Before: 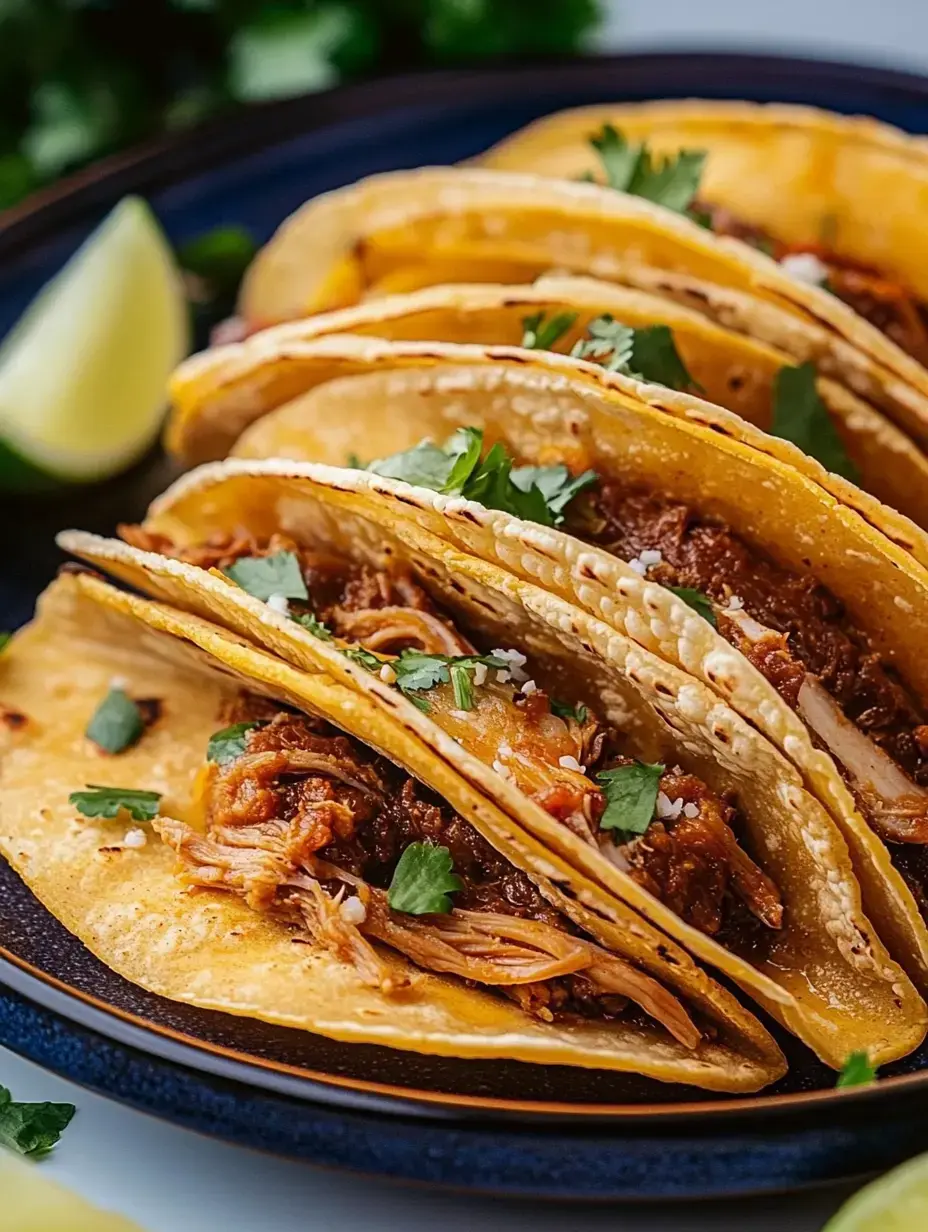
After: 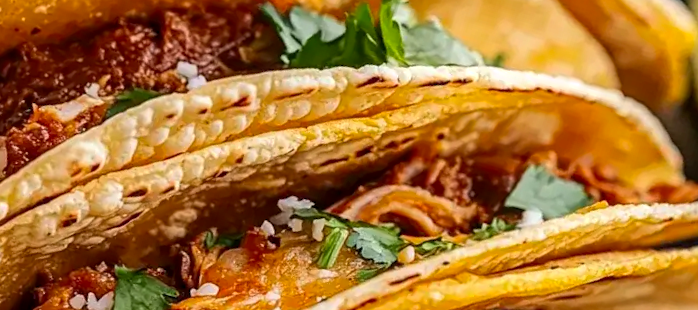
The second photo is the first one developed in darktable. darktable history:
crop and rotate: angle 16.12°, top 30.835%, bottom 35.653%
local contrast: on, module defaults
contrast brightness saturation: saturation 0.18
